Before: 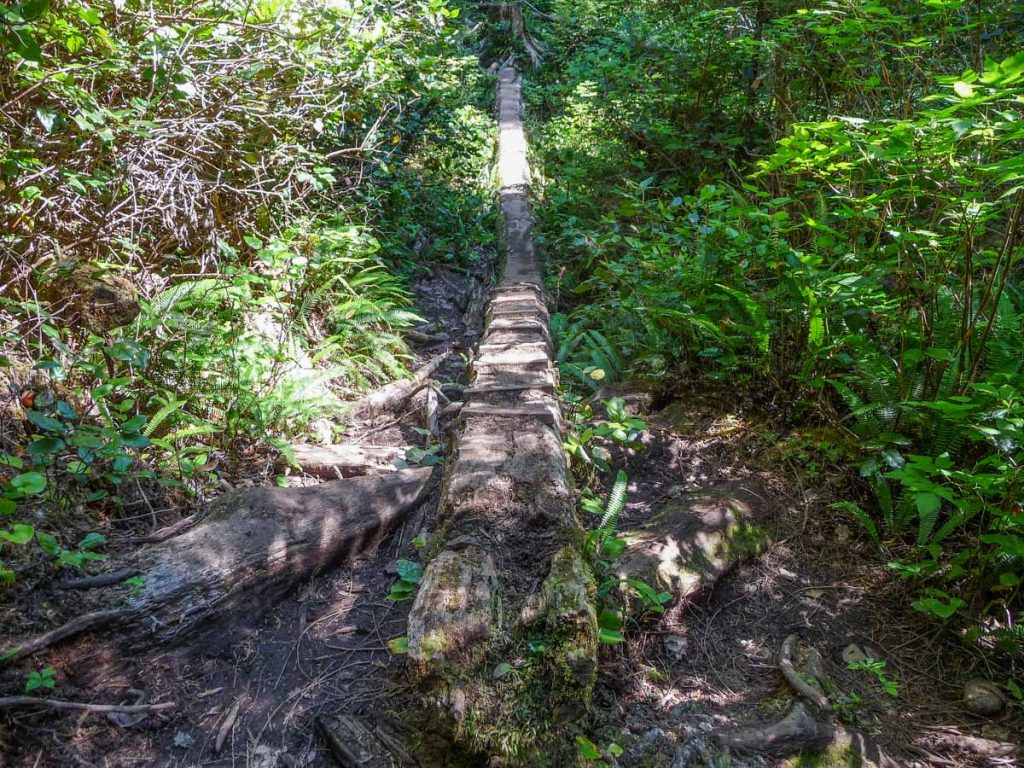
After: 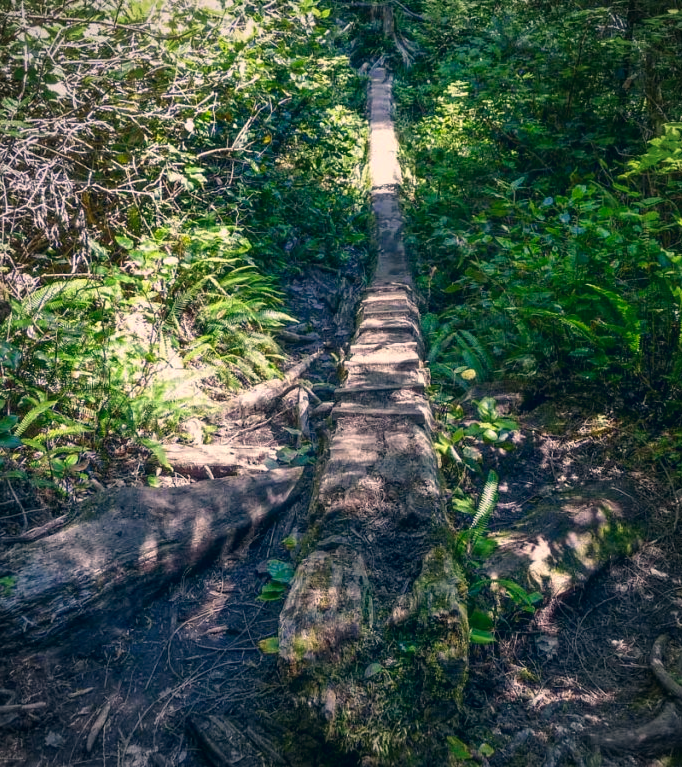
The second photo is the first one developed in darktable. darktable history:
vignetting: fall-off radius 60.92%
color correction: highlights a* 10.32, highlights b* 14.66, shadows a* -9.59, shadows b* -15.02
contrast brightness saturation: brightness -0.09
crop and rotate: left 12.648%, right 20.685%
